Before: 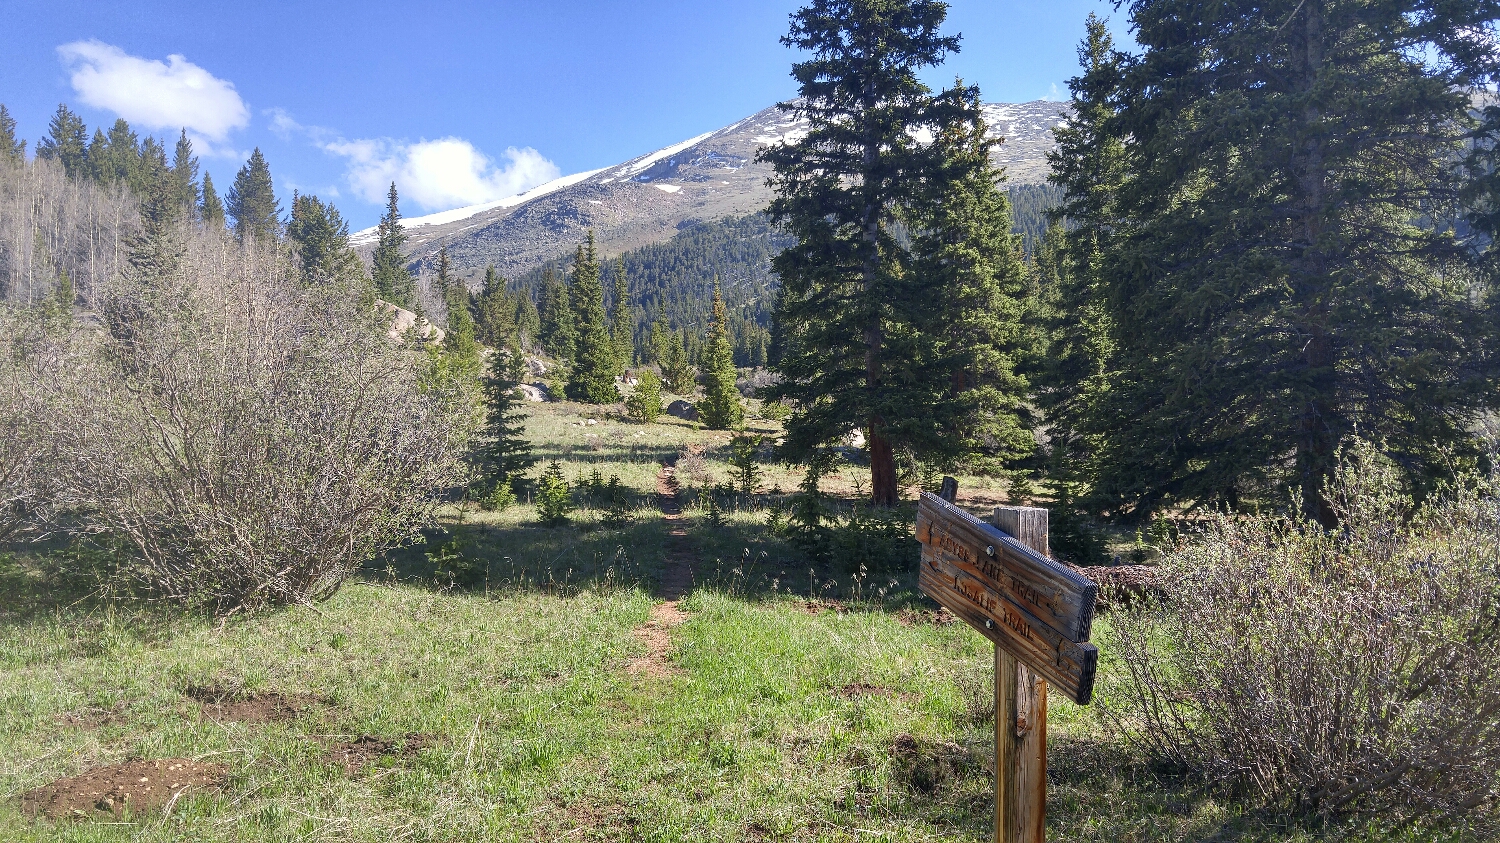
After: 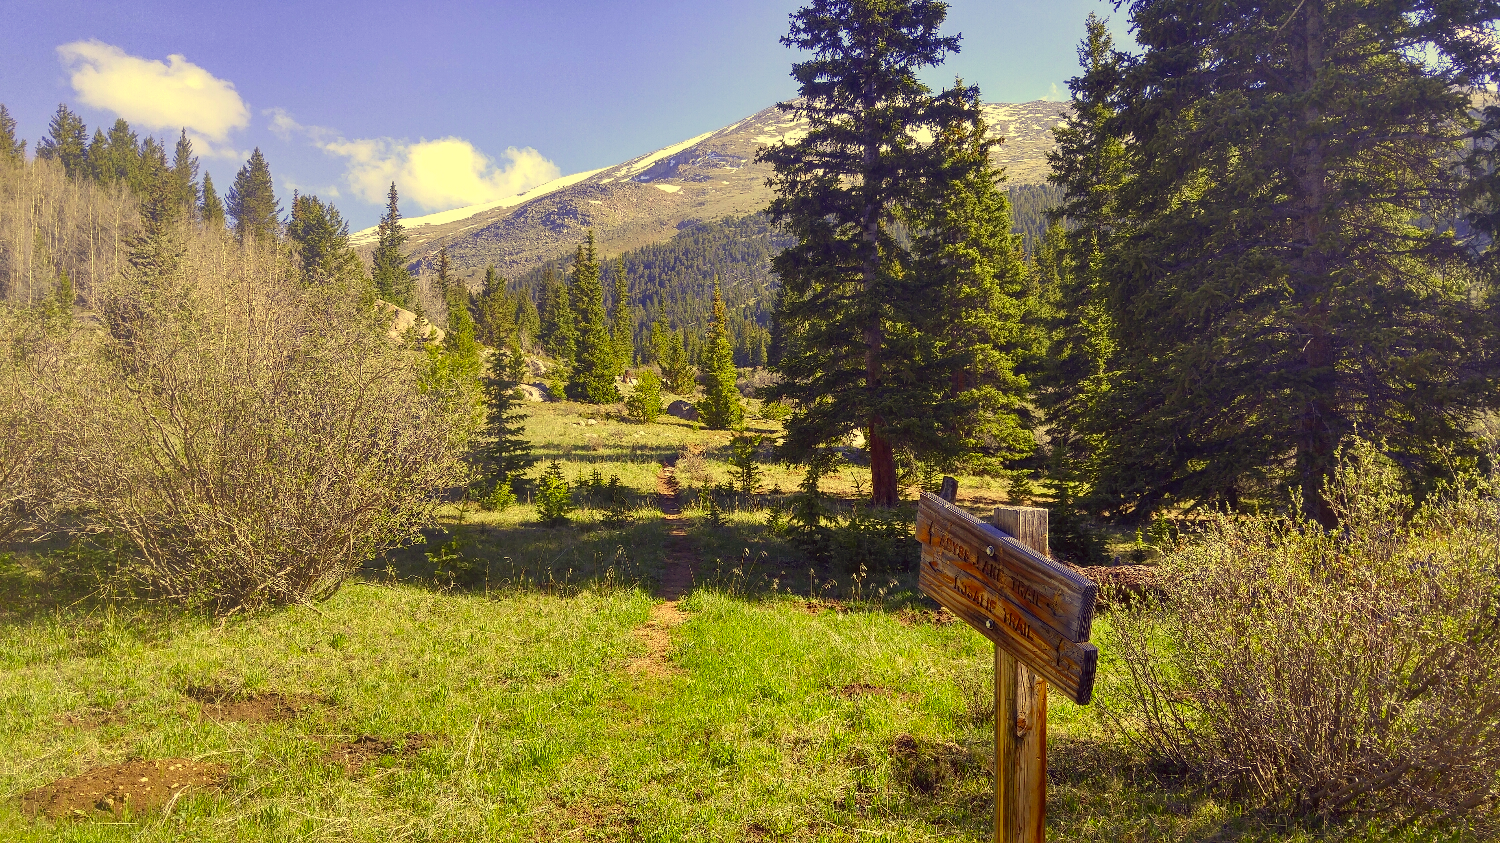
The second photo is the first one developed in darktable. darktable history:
color correction: highlights a* -0.409, highlights b* 39.96, shadows a* 9.83, shadows b* -0.251
color balance rgb: linear chroma grading › shadows 31.51%, linear chroma grading › global chroma -2.487%, linear chroma grading › mid-tones 3.668%, perceptual saturation grading › global saturation 11.044%, global vibrance 20%
